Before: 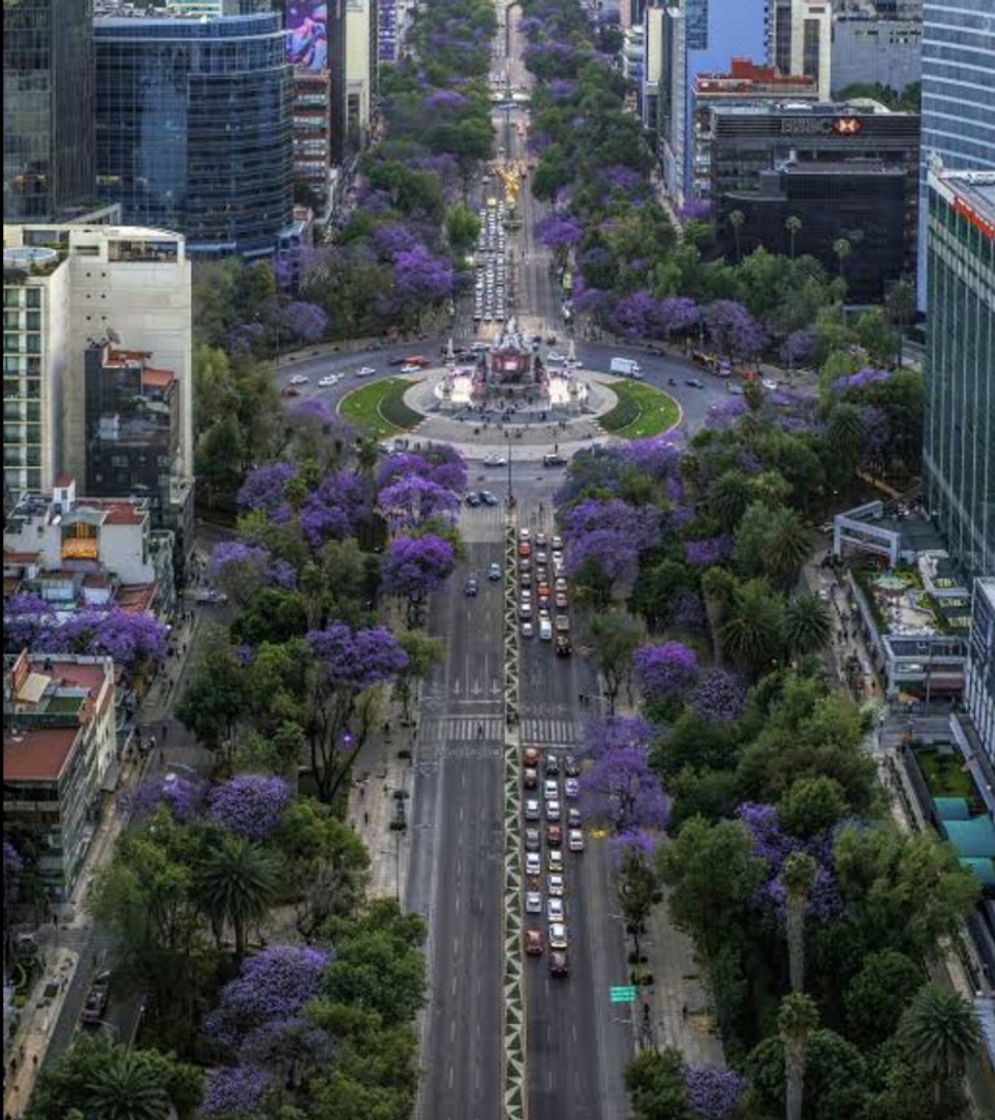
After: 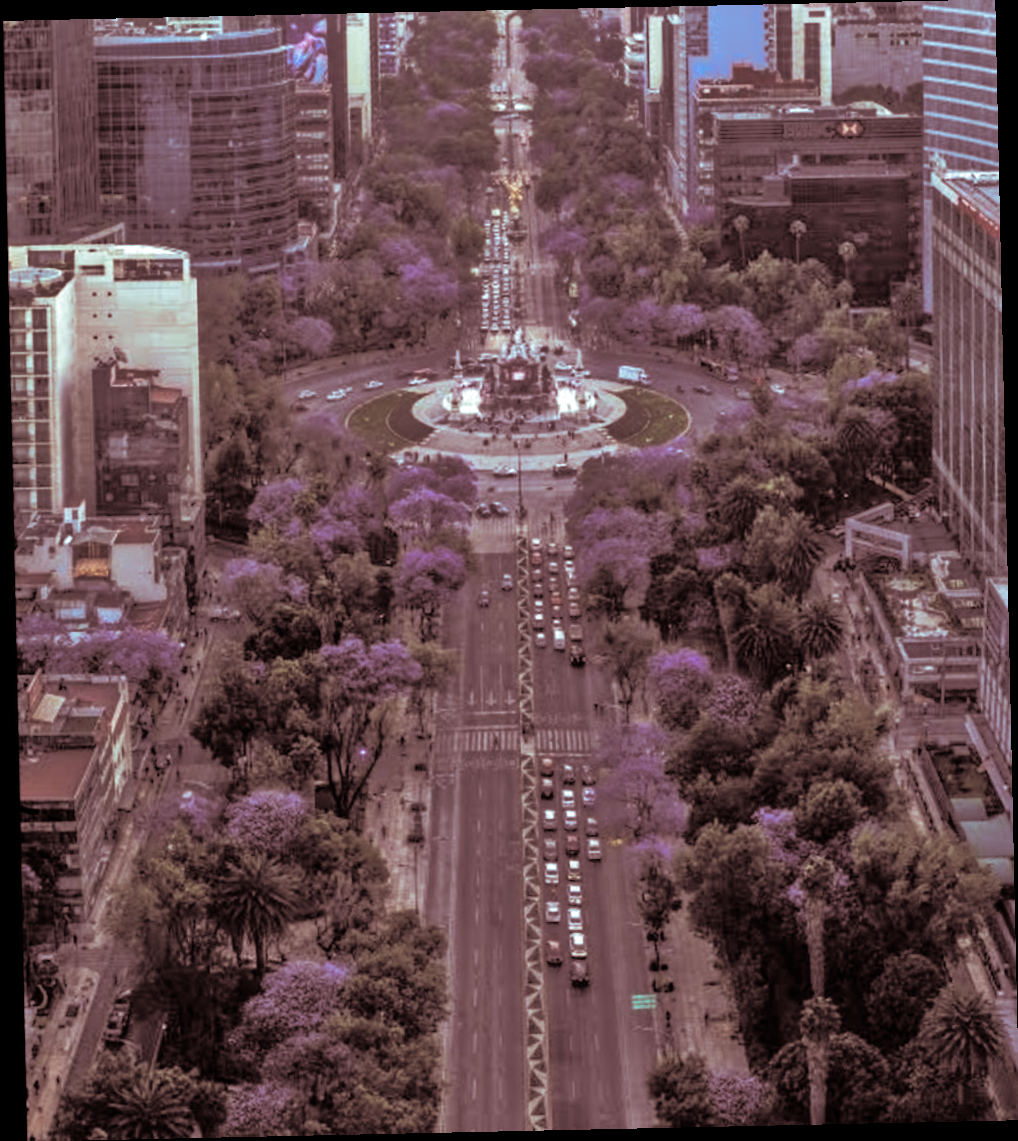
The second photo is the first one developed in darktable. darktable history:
white balance: red 0.986, blue 1.01
tone equalizer: -8 EV -0.528 EV, -7 EV -0.319 EV, -6 EV -0.083 EV, -5 EV 0.413 EV, -4 EV 0.985 EV, -3 EV 0.791 EV, -2 EV -0.01 EV, -1 EV 0.14 EV, +0 EV -0.012 EV, smoothing 1
rotate and perspective: rotation -1.24°, automatic cropping off
split-toning: shadows › saturation 0.3, highlights › hue 180°, highlights › saturation 0.3, compress 0%
exposure: exposure 0.02 EV, compensate highlight preservation false
